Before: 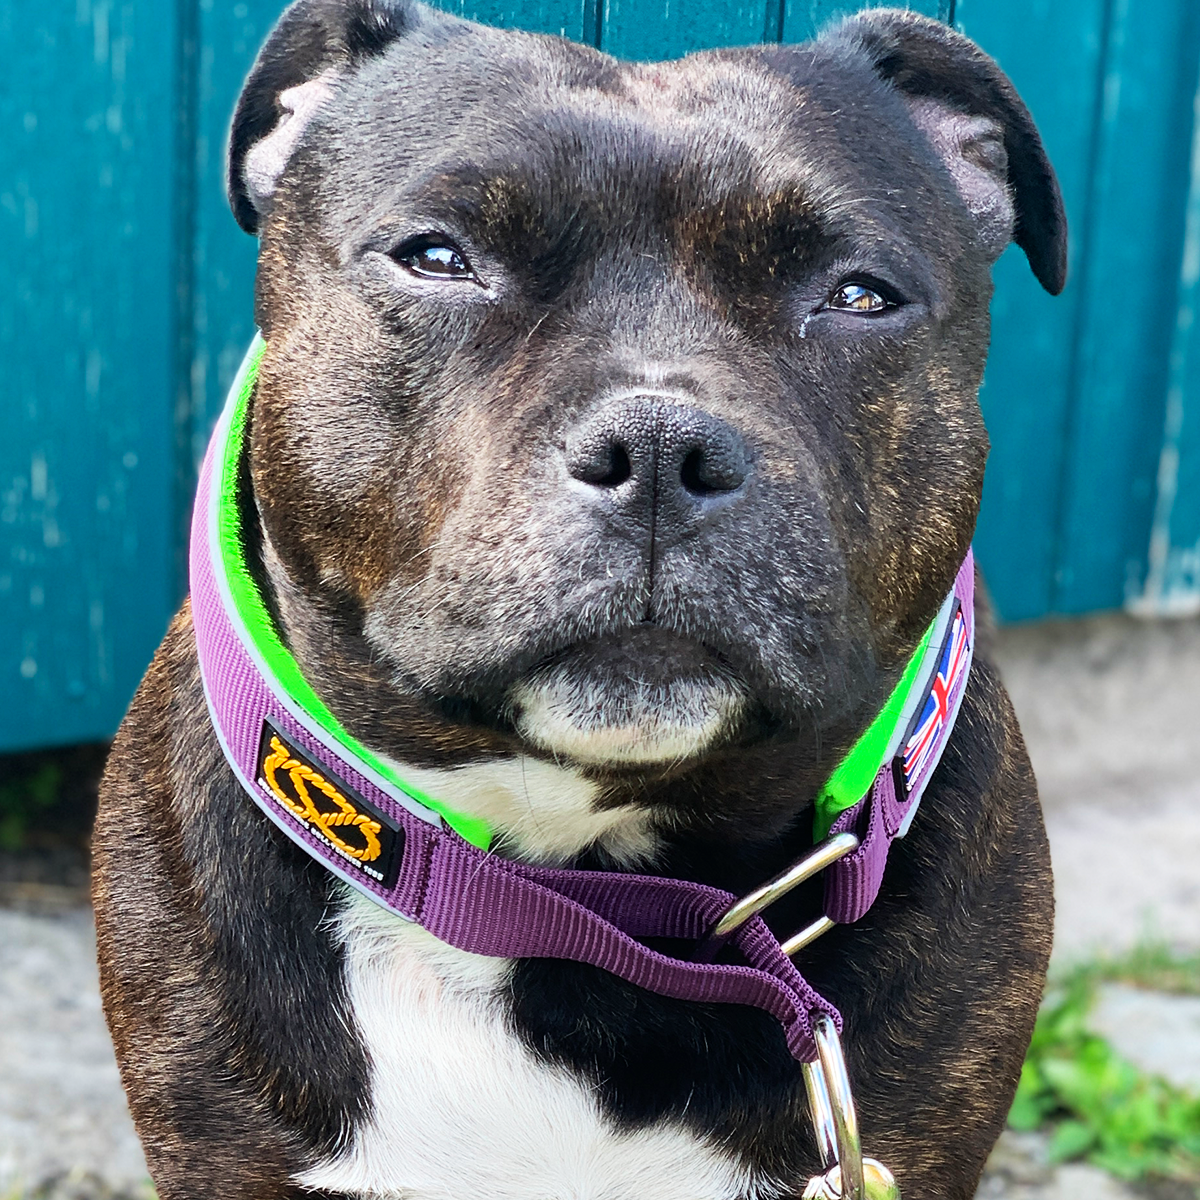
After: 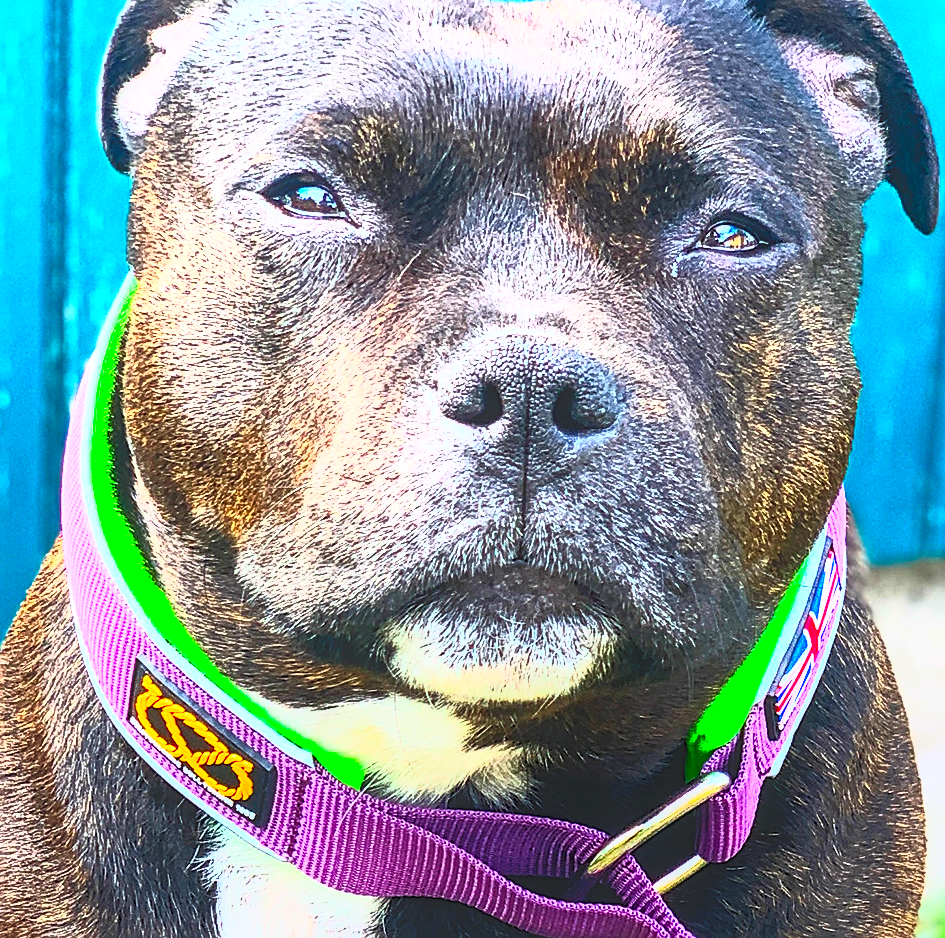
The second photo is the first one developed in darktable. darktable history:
crop and rotate: left 10.714%, top 5.147%, right 10.46%, bottom 16.673%
contrast brightness saturation: contrast 0.995, brightness 0.996, saturation 0.995
local contrast: on, module defaults
sharpen: on, module defaults
contrast equalizer: octaves 7, y [[0.439, 0.44, 0.442, 0.457, 0.493, 0.498], [0.5 ×6], [0.5 ×6], [0 ×6], [0 ×6]]
